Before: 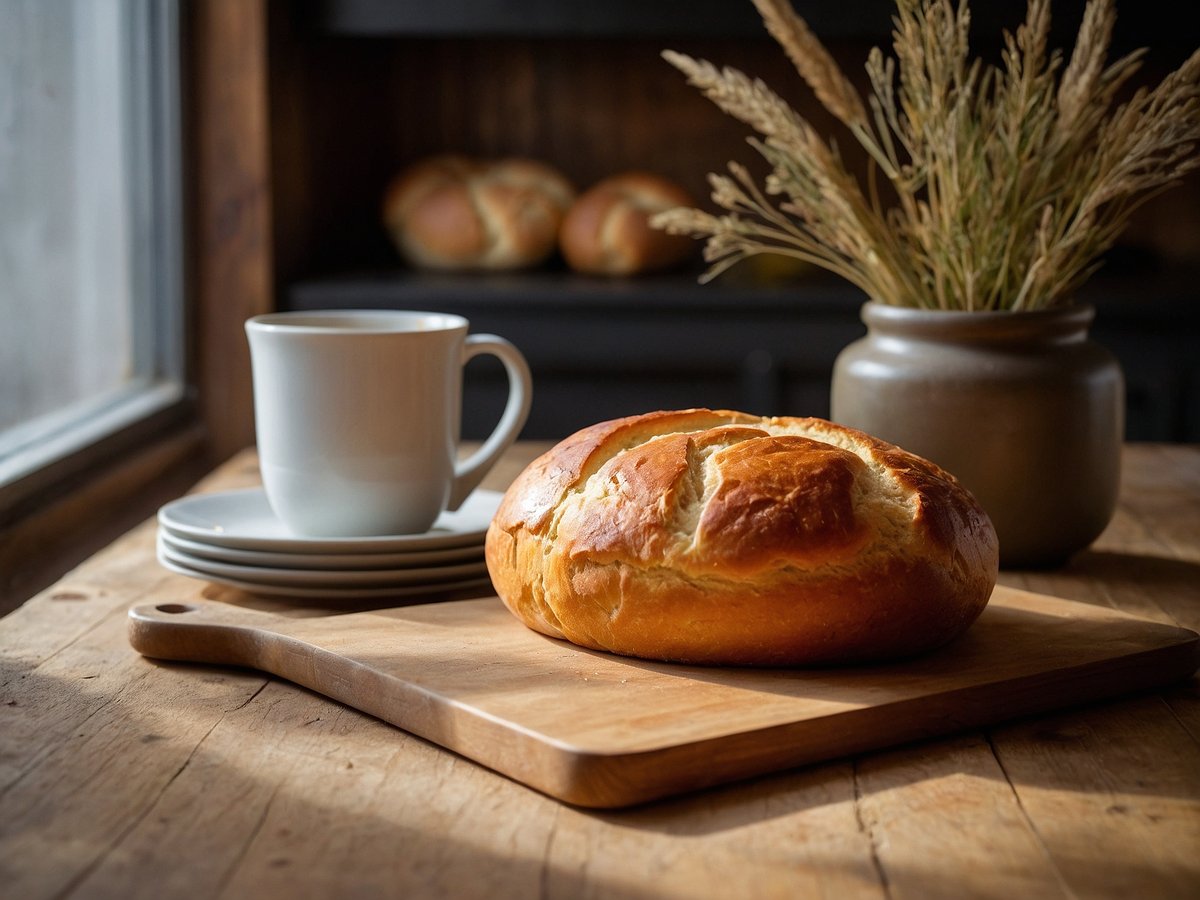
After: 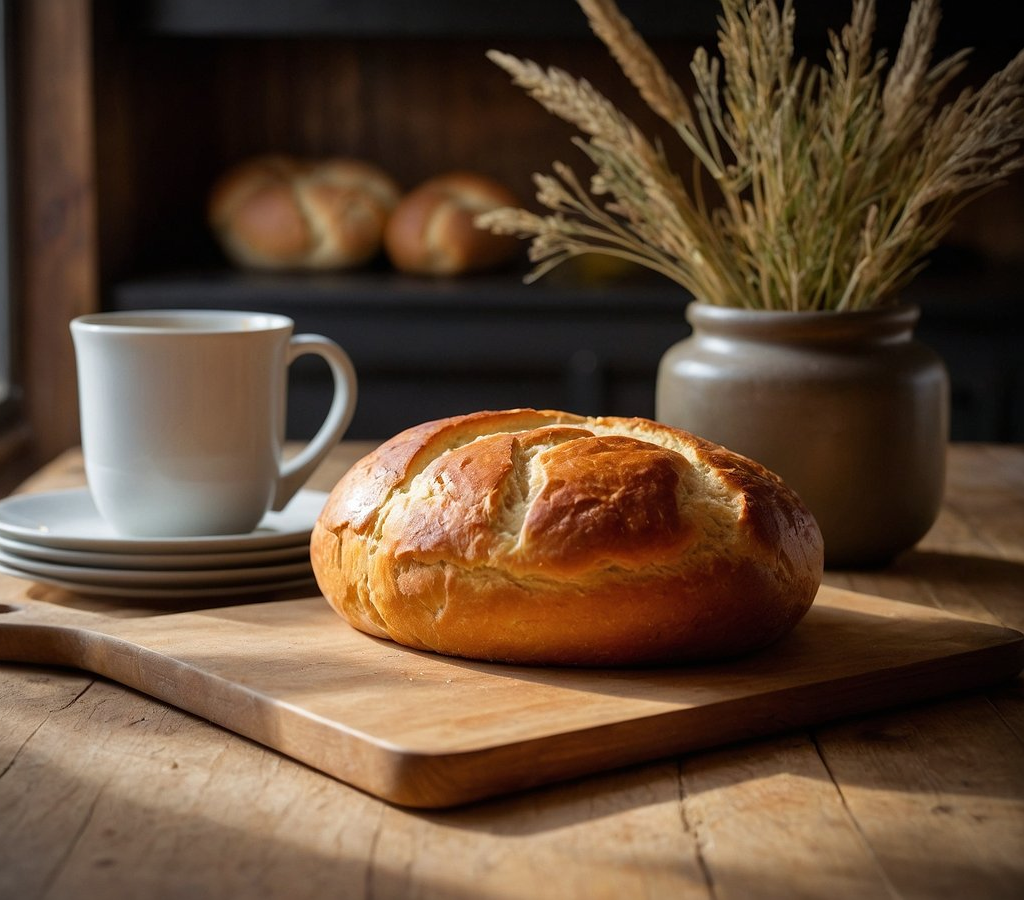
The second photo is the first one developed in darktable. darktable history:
vignetting: fall-off start 100%, fall-off radius 64.94%, automatic ratio true, unbound false
crop and rotate: left 14.584%
